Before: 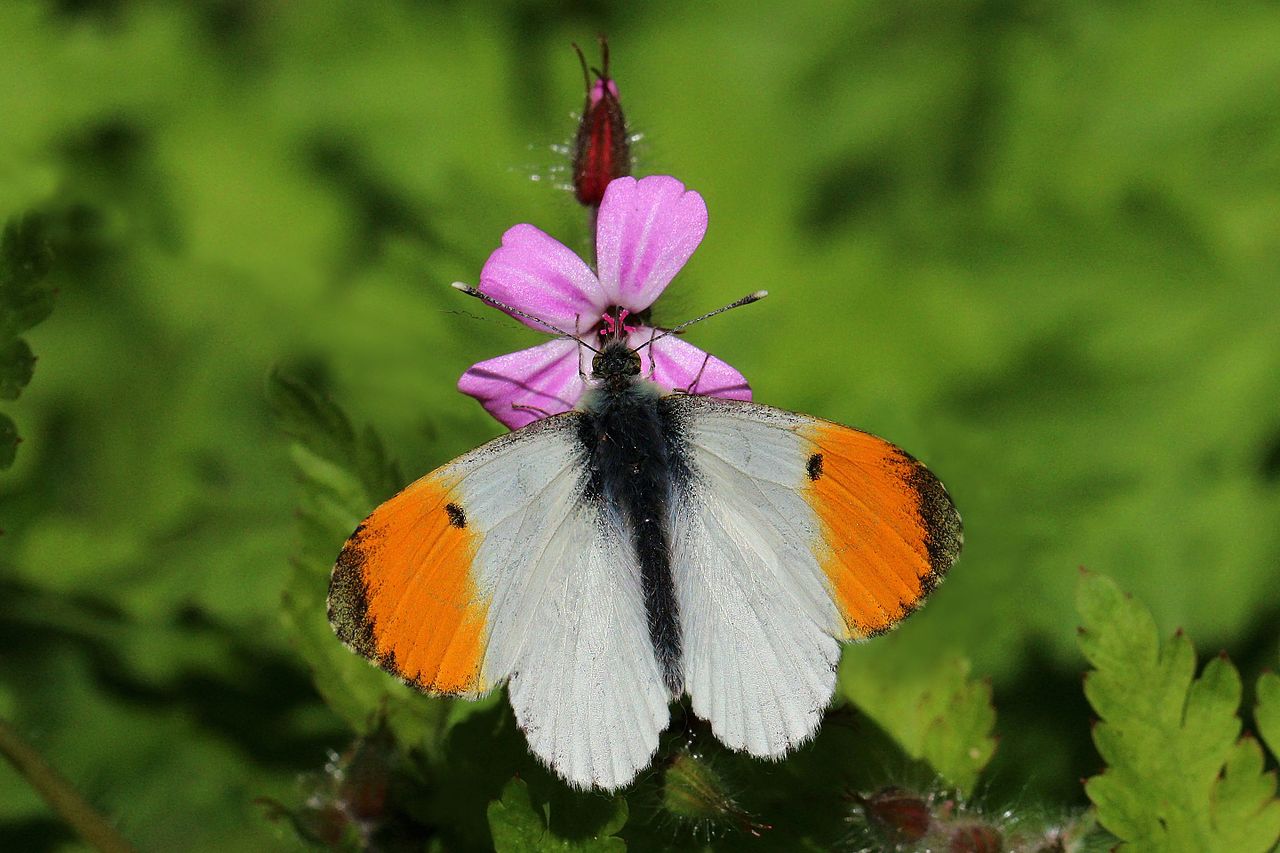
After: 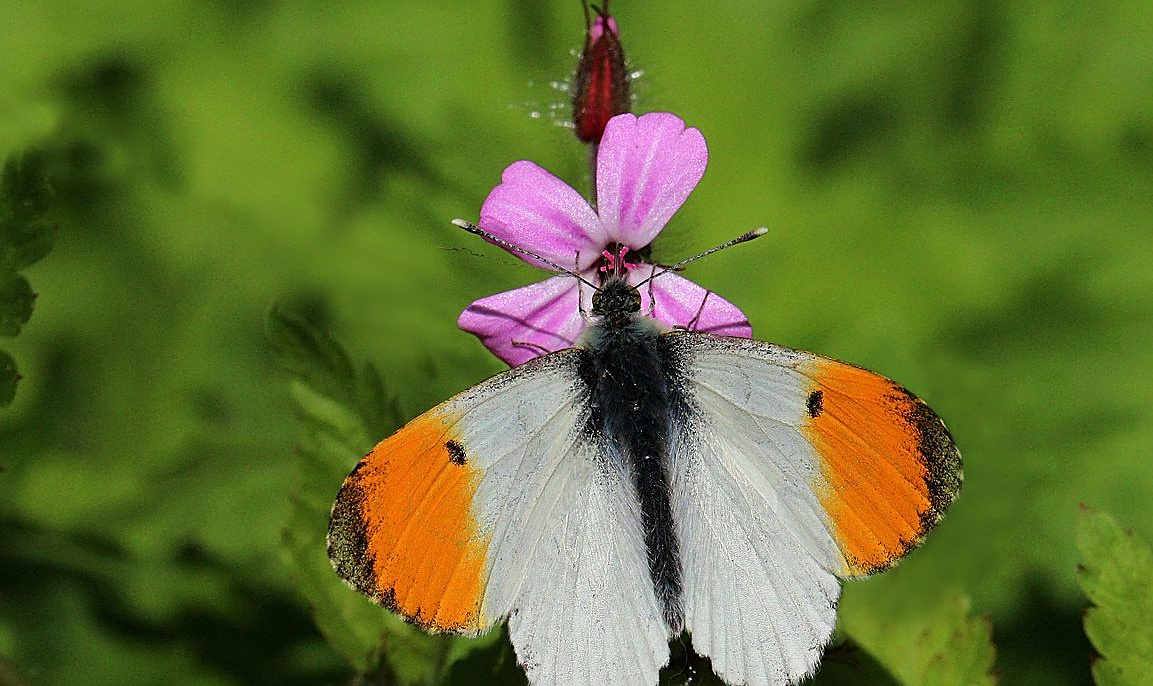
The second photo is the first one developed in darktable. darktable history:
crop: top 7.407%, right 9.902%, bottom 12.098%
sharpen: on, module defaults
